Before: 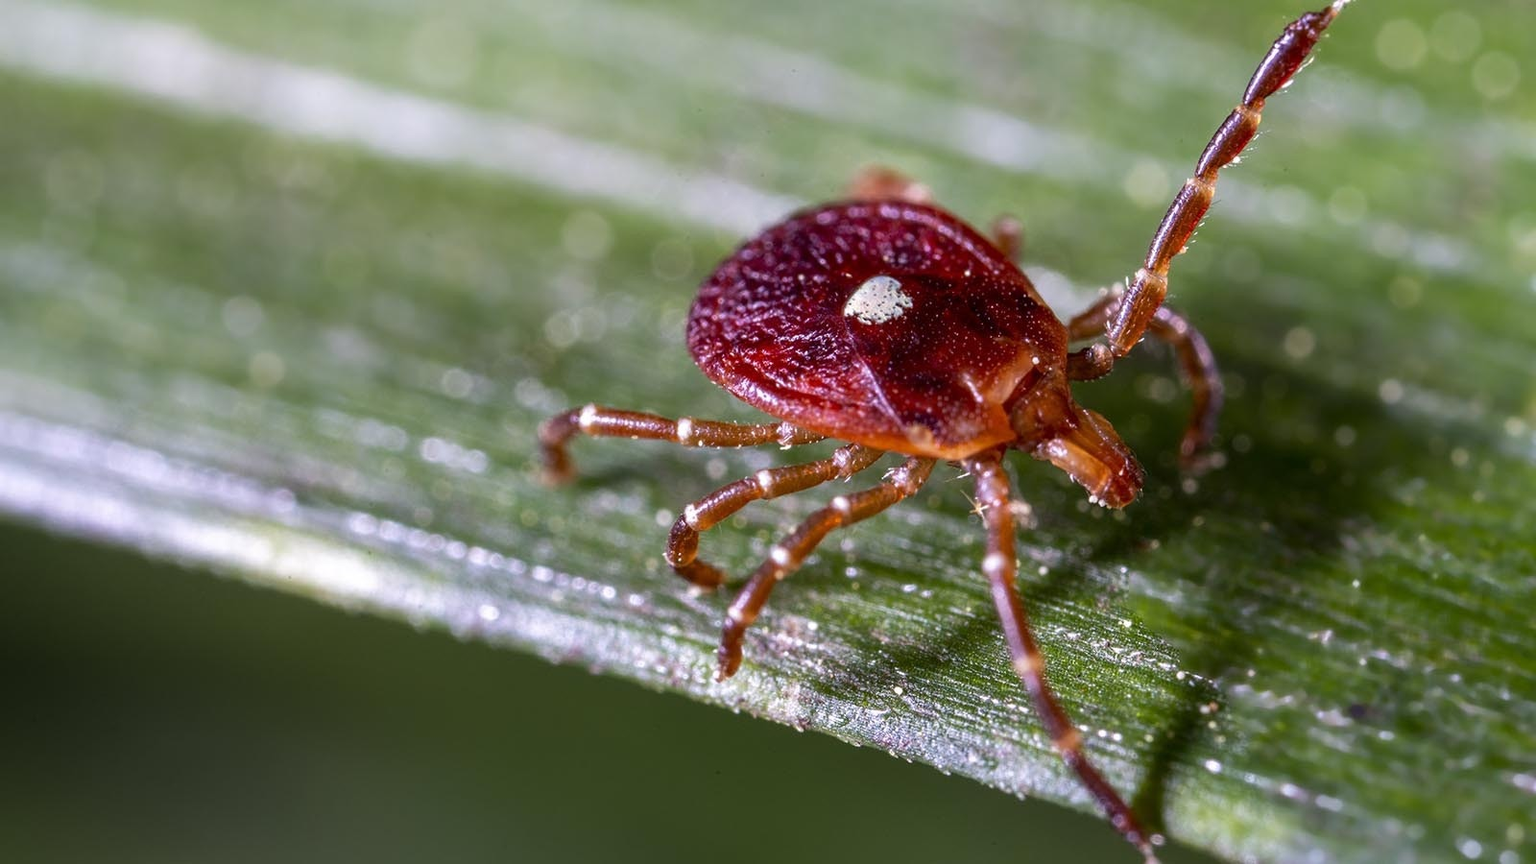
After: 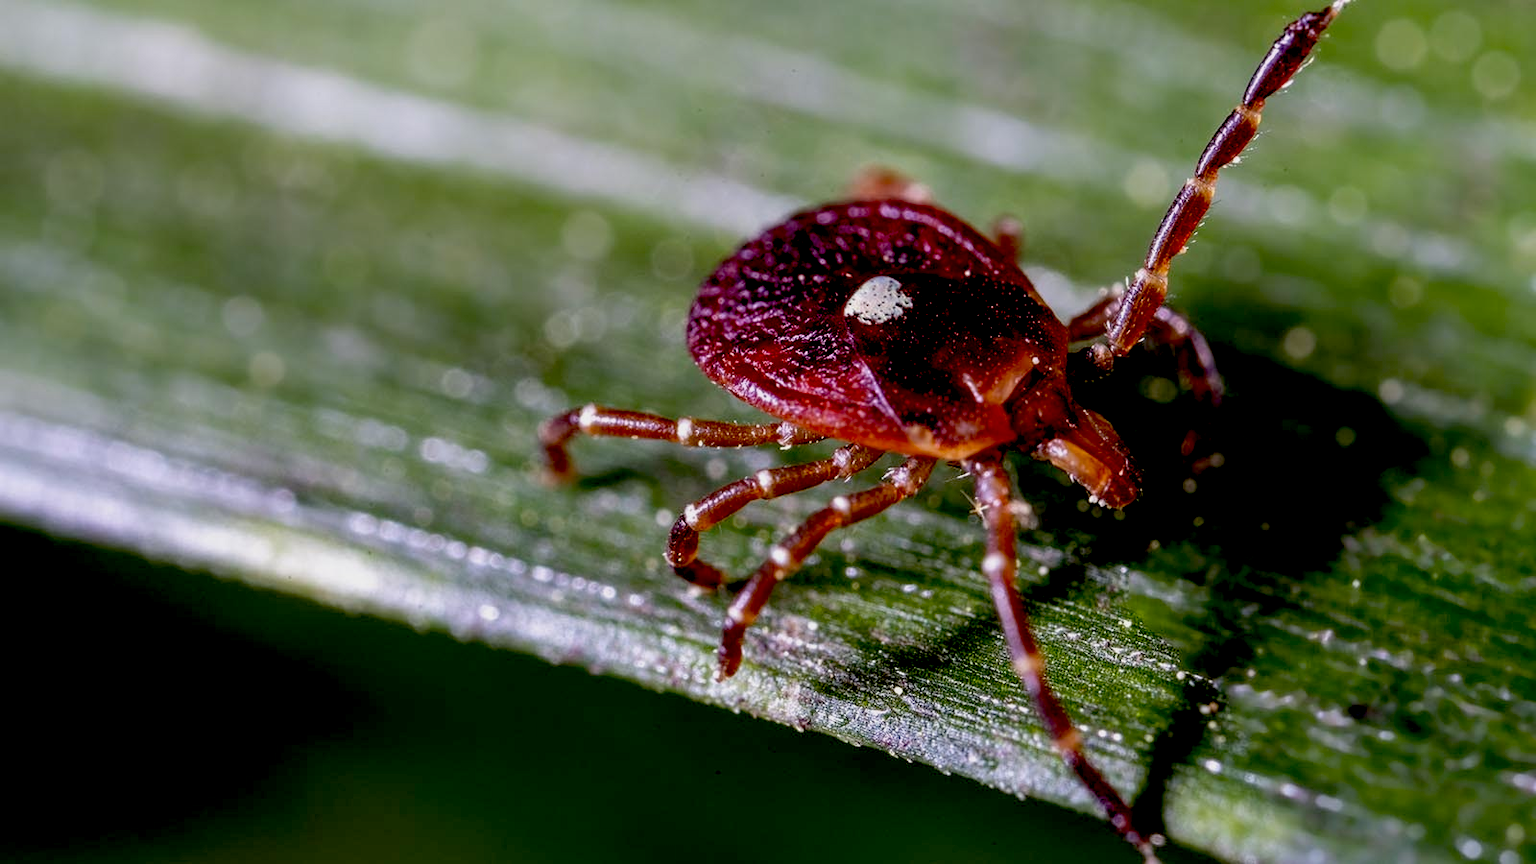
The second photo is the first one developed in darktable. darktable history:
exposure: black level correction 0.044, exposure -0.233 EV, compensate exposure bias true, compensate highlight preservation false
